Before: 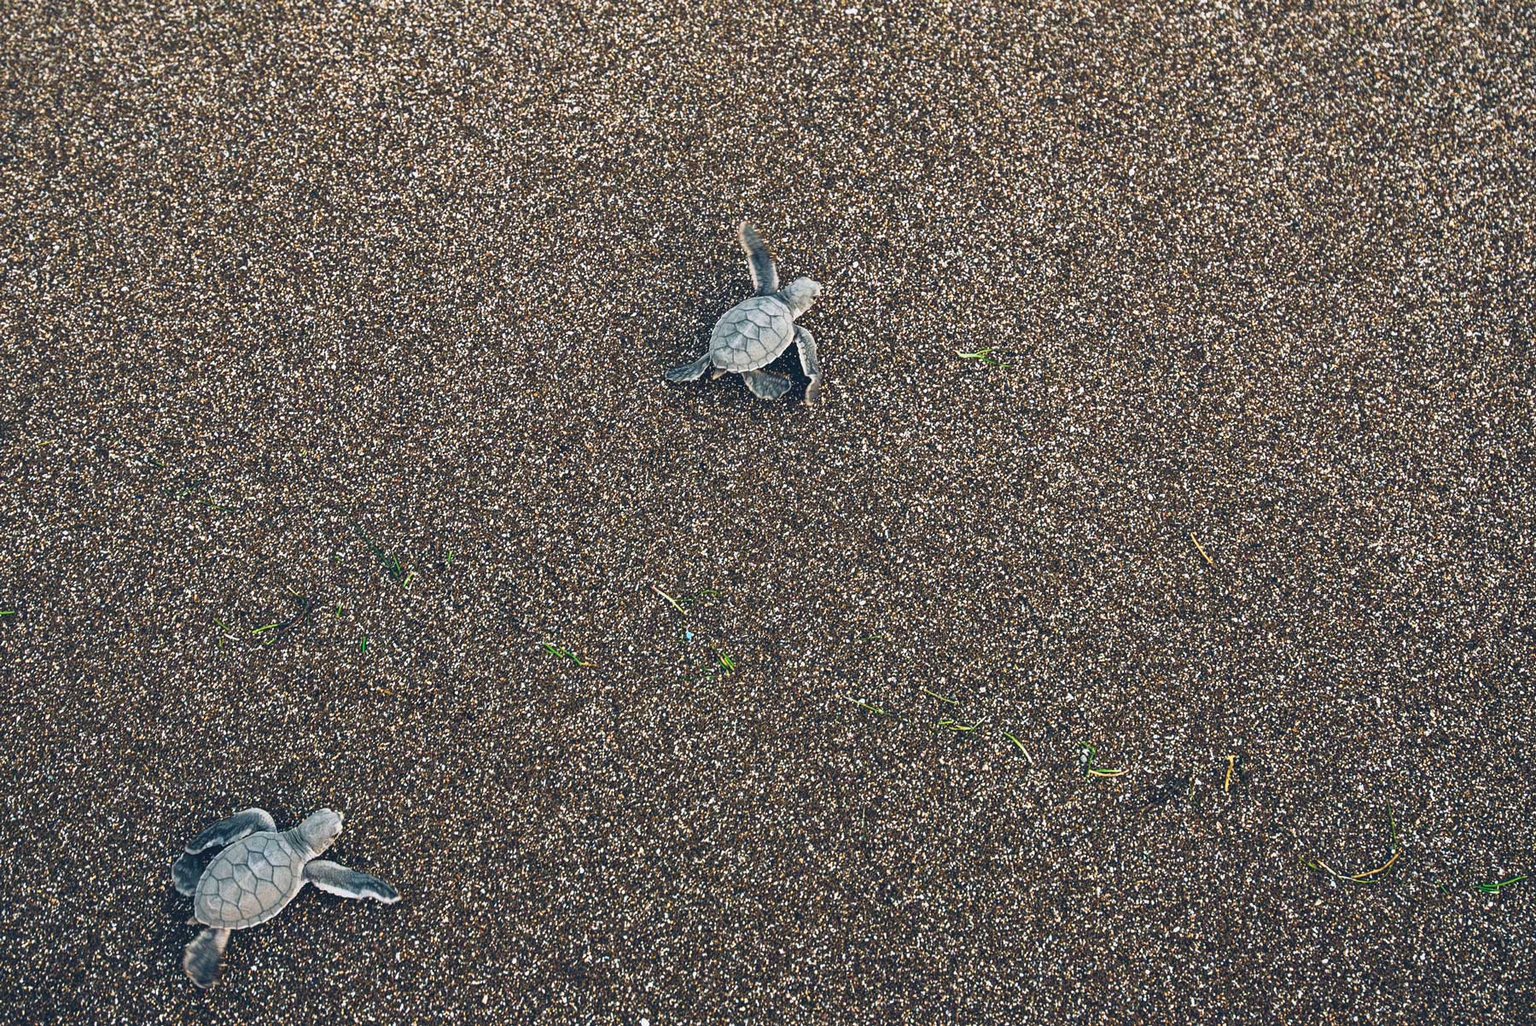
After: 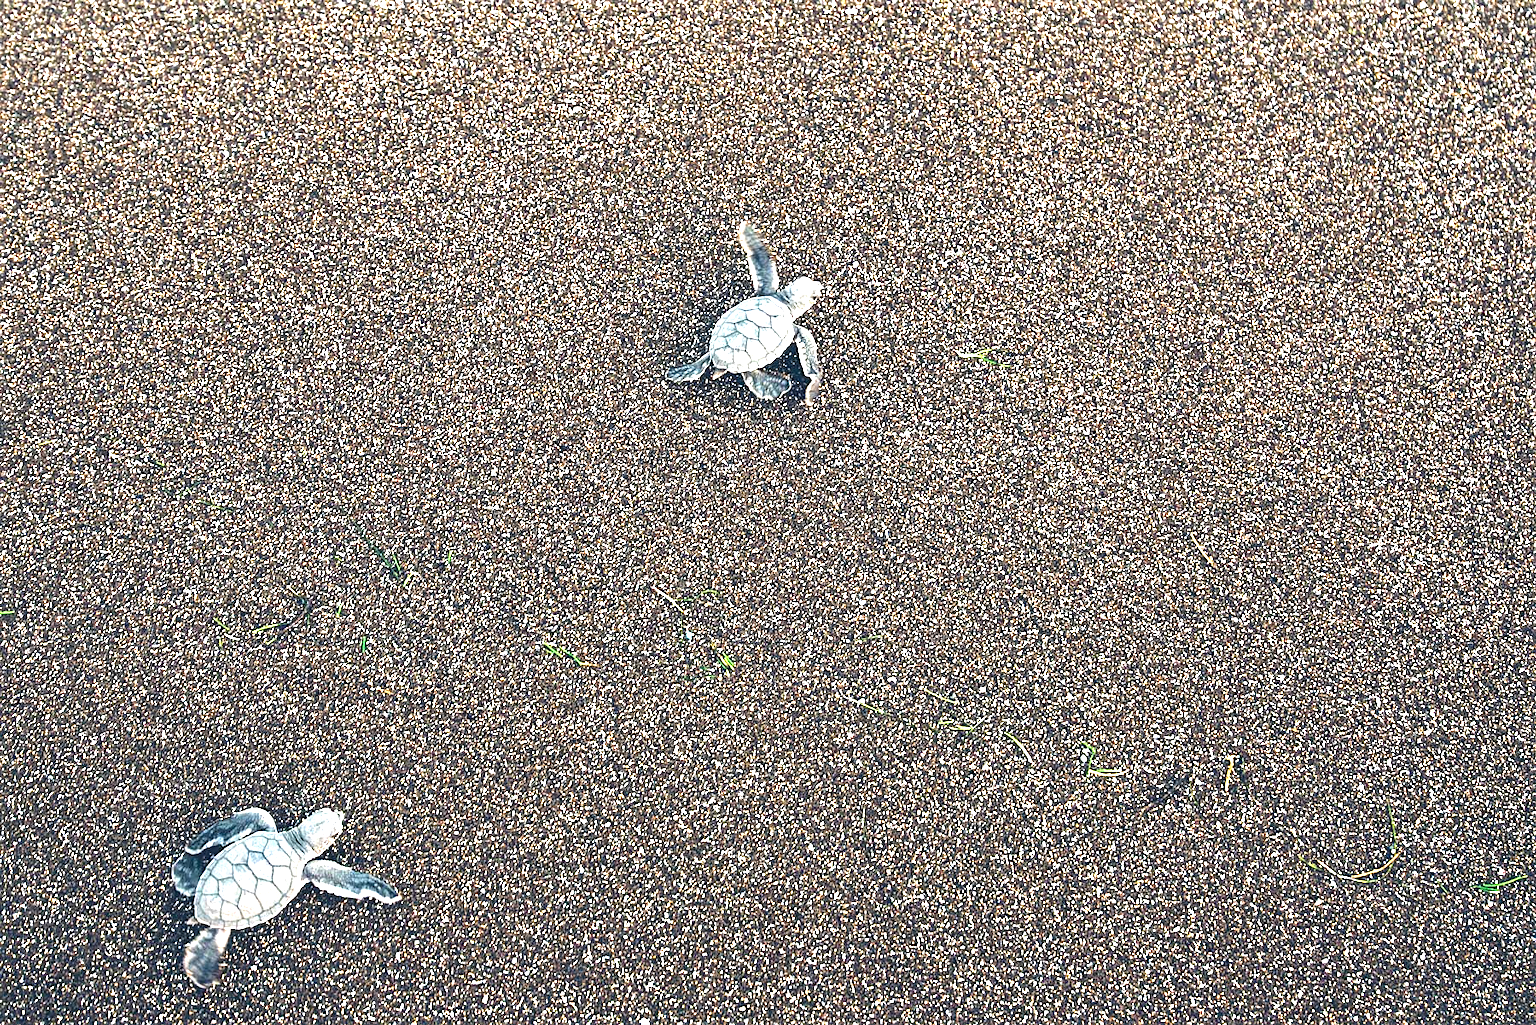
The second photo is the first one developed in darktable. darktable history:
sharpen: amount 0.2
exposure: black level correction 0.001, exposure 1.3 EV, compensate highlight preservation false
tone equalizer: -8 EV -0.417 EV, -7 EV -0.389 EV, -6 EV -0.333 EV, -5 EV -0.222 EV, -3 EV 0.222 EV, -2 EV 0.333 EV, -1 EV 0.389 EV, +0 EV 0.417 EV, edges refinement/feathering 500, mask exposure compensation -1.57 EV, preserve details no
